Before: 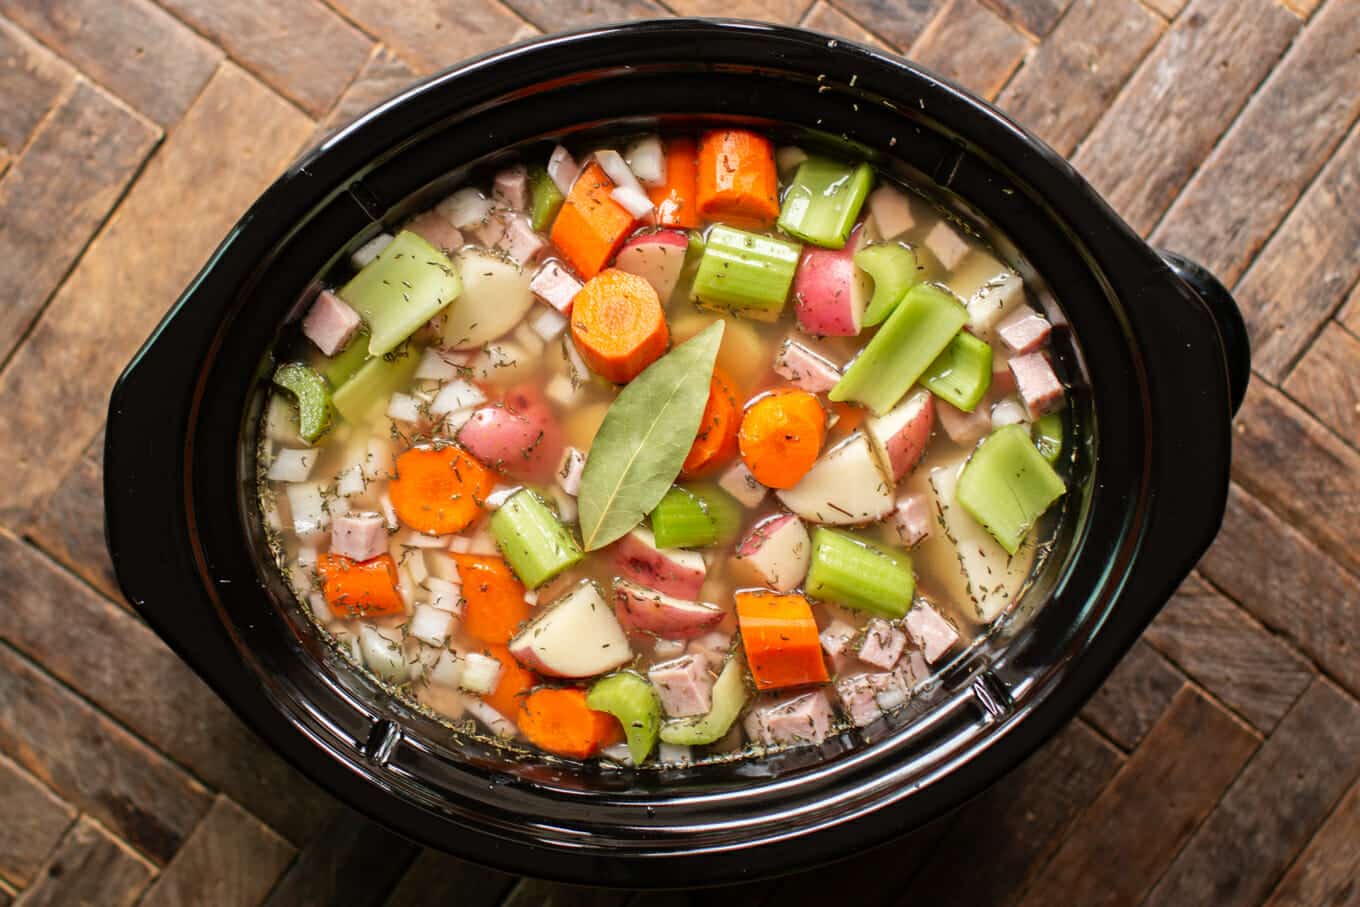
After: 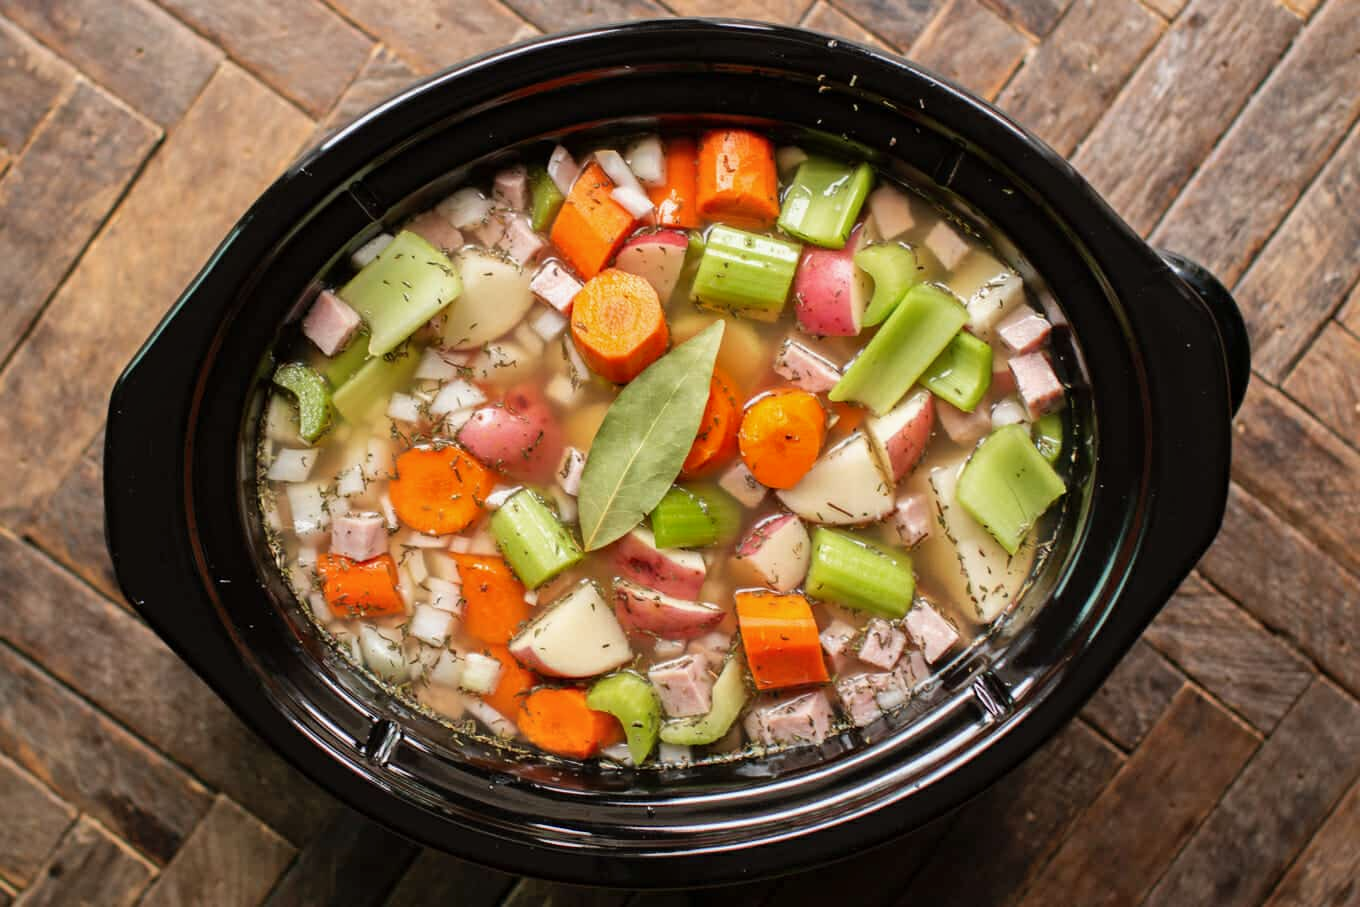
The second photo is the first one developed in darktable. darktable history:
contrast brightness saturation: saturation -0.033
shadows and highlights: shadows 43.42, white point adjustment -1.45, highlights color adjustment 78.28%, soften with gaussian
